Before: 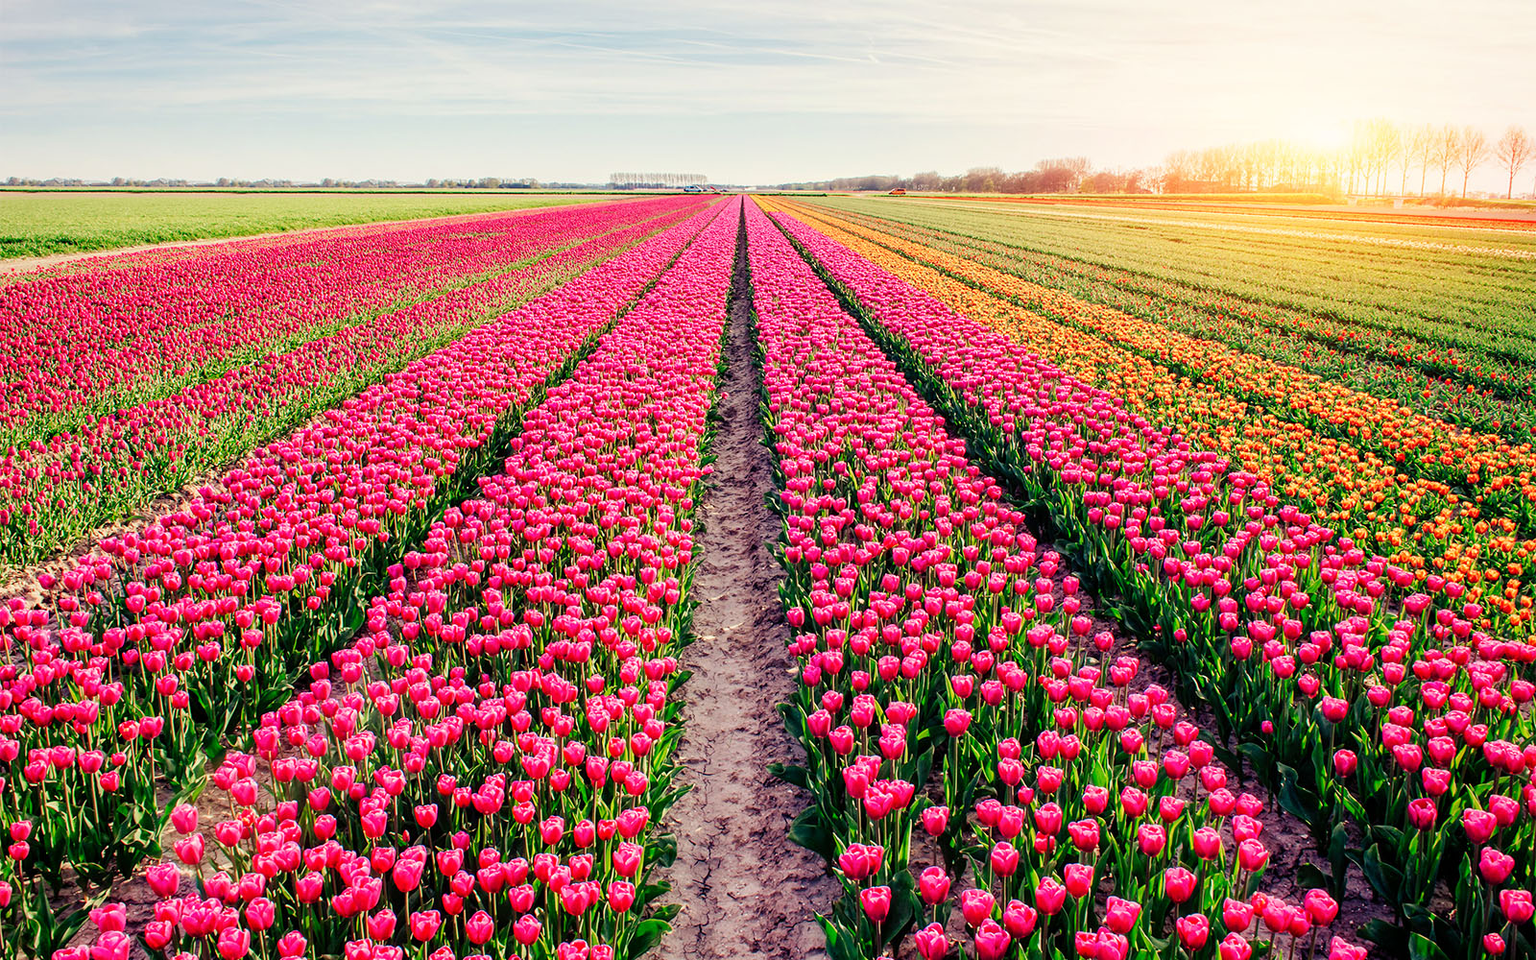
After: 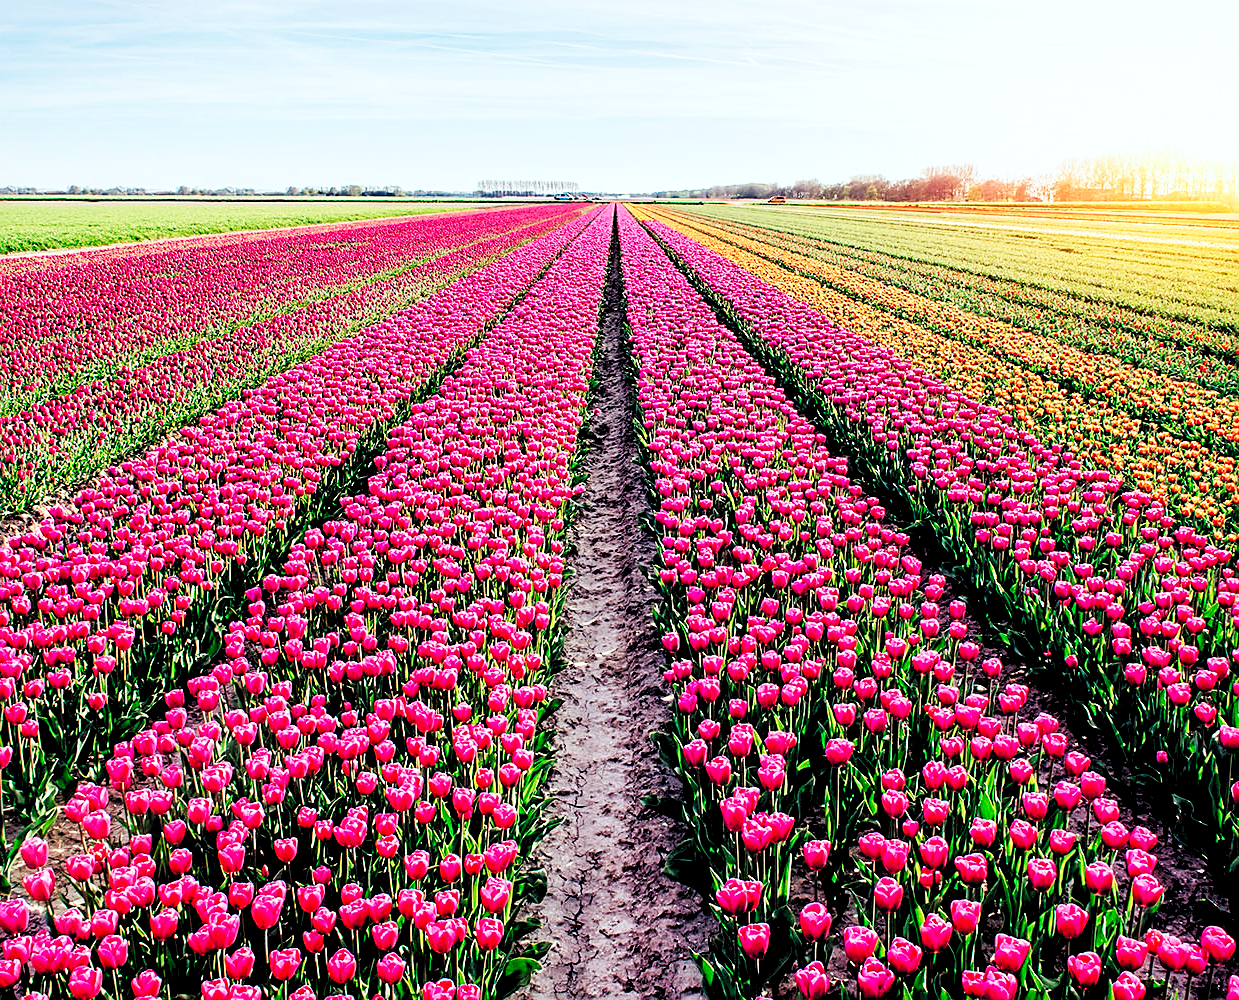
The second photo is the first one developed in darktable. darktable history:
rgb levels: levels [[0.034, 0.472, 0.904], [0, 0.5, 1], [0, 0.5, 1]]
color calibration: illuminant F (fluorescent), F source F9 (Cool White Deluxe 4150 K) – high CRI, x 0.374, y 0.373, temperature 4158.34 K
tone curve: curves: ch0 [(0, 0) (0.003, 0.036) (0.011, 0.04) (0.025, 0.042) (0.044, 0.052) (0.069, 0.066) (0.1, 0.085) (0.136, 0.106) (0.177, 0.144) (0.224, 0.188) (0.277, 0.241) (0.335, 0.307) (0.399, 0.382) (0.468, 0.466) (0.543, 0.56) (0.623, 0.672) (0.709, 0.772) (0.801, 0.876) (0.898, 0.949) (1, 1)], preserve colors none
sharpen: on, module defaults
crop: left 9.88%, right 12.664%
